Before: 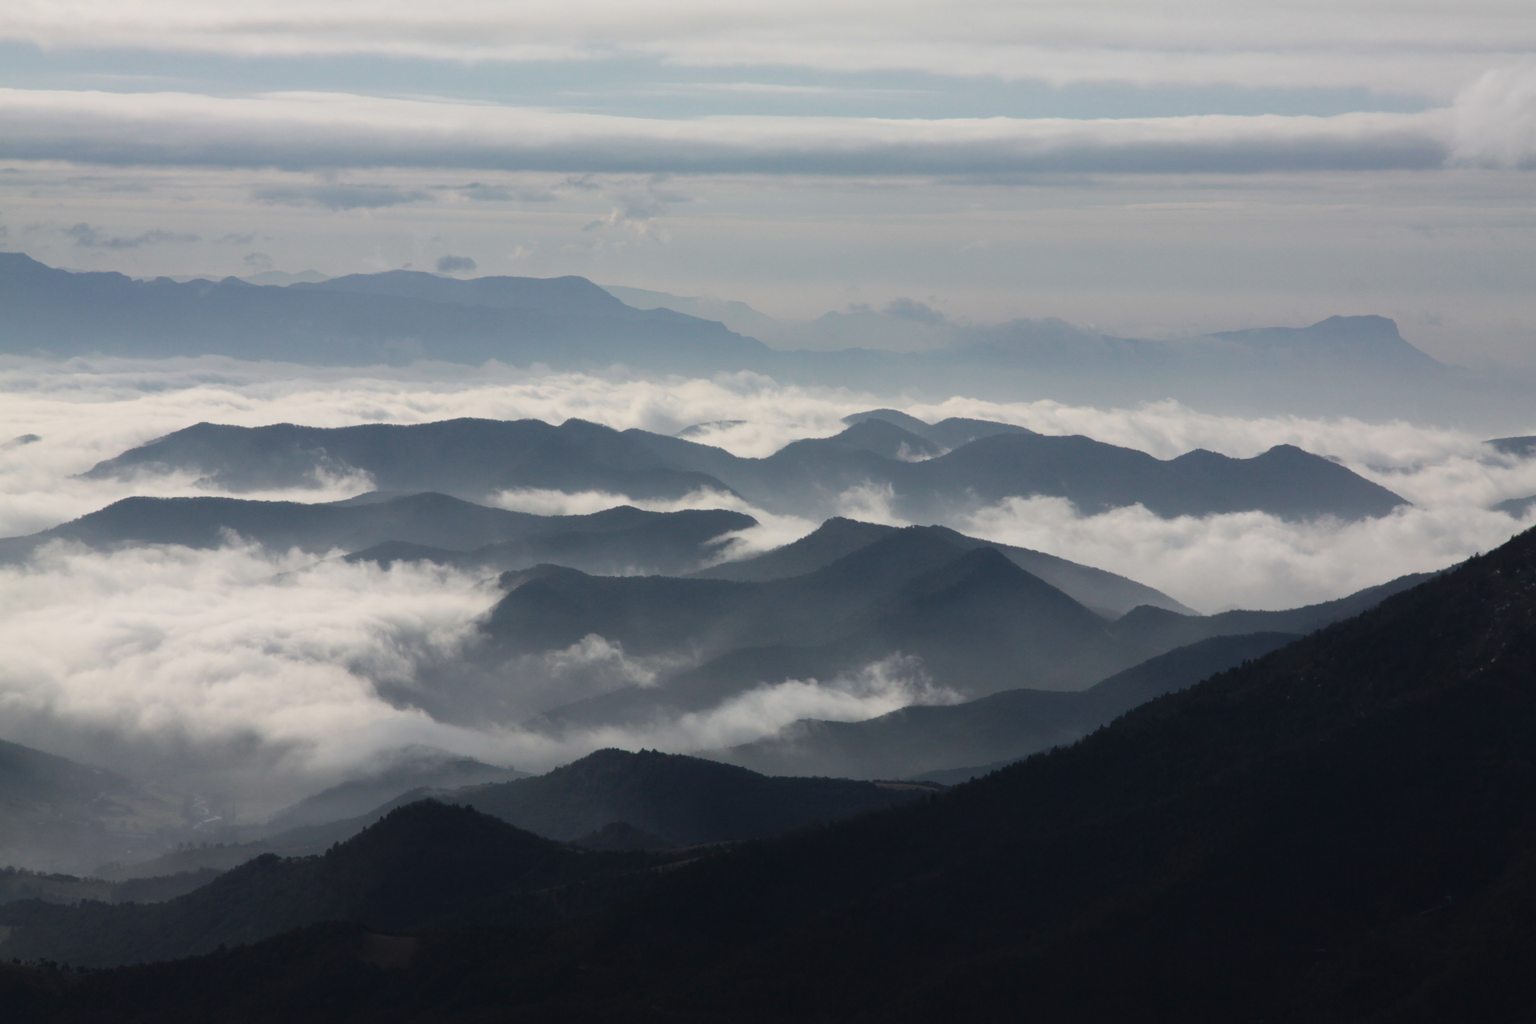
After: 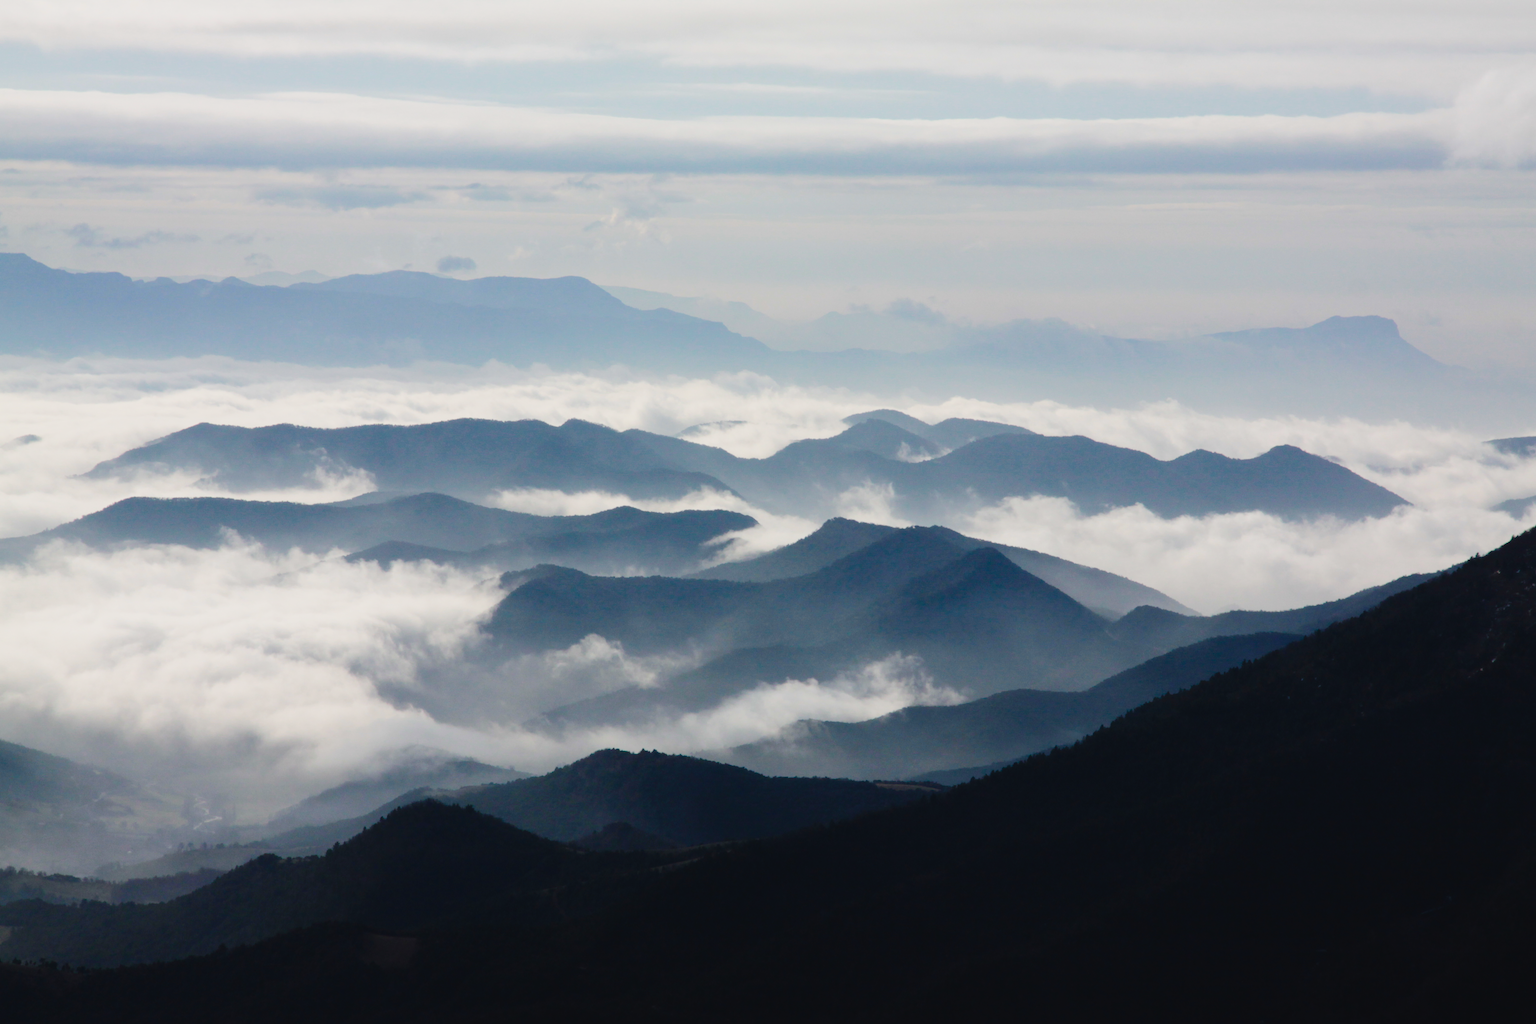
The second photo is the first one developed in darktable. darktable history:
color balance rgb: perceptual saturation grading › global saturation 13.683%, perceptual saturation grading › highlights -25.111%, perceptual saturation grading › shadows 29.747%, perceptual brilliance grading › mid-tones 9.672%, perceptual brilliance grading › shadows 15.514%, global vibrance 10.859%
tone curve: curves: ch0 [(0, 0.023) (0.104, 0.058) (0.21, 0.162) (0.469, 0.524) (0.579, 0.65) (0.725, 0.8) (0.858, 0.903) (1, 0.974)]; ch1 [(0, 0) (0.414, 0.395) (0.447, 0.447) (0.502, 0.501) (0.521, 0.512) (0.57, 0.563) (0.618, 0.61) (0.654, 0.642) (1, 1)]; ch2 [(0, 0) (0.356, 0.408) (0.437, 0.453) (0.492, 0.485) (0.524, 0.508) (0.566, 0.567) (0.595, 0.604) (1, 1)], preserve colors none
